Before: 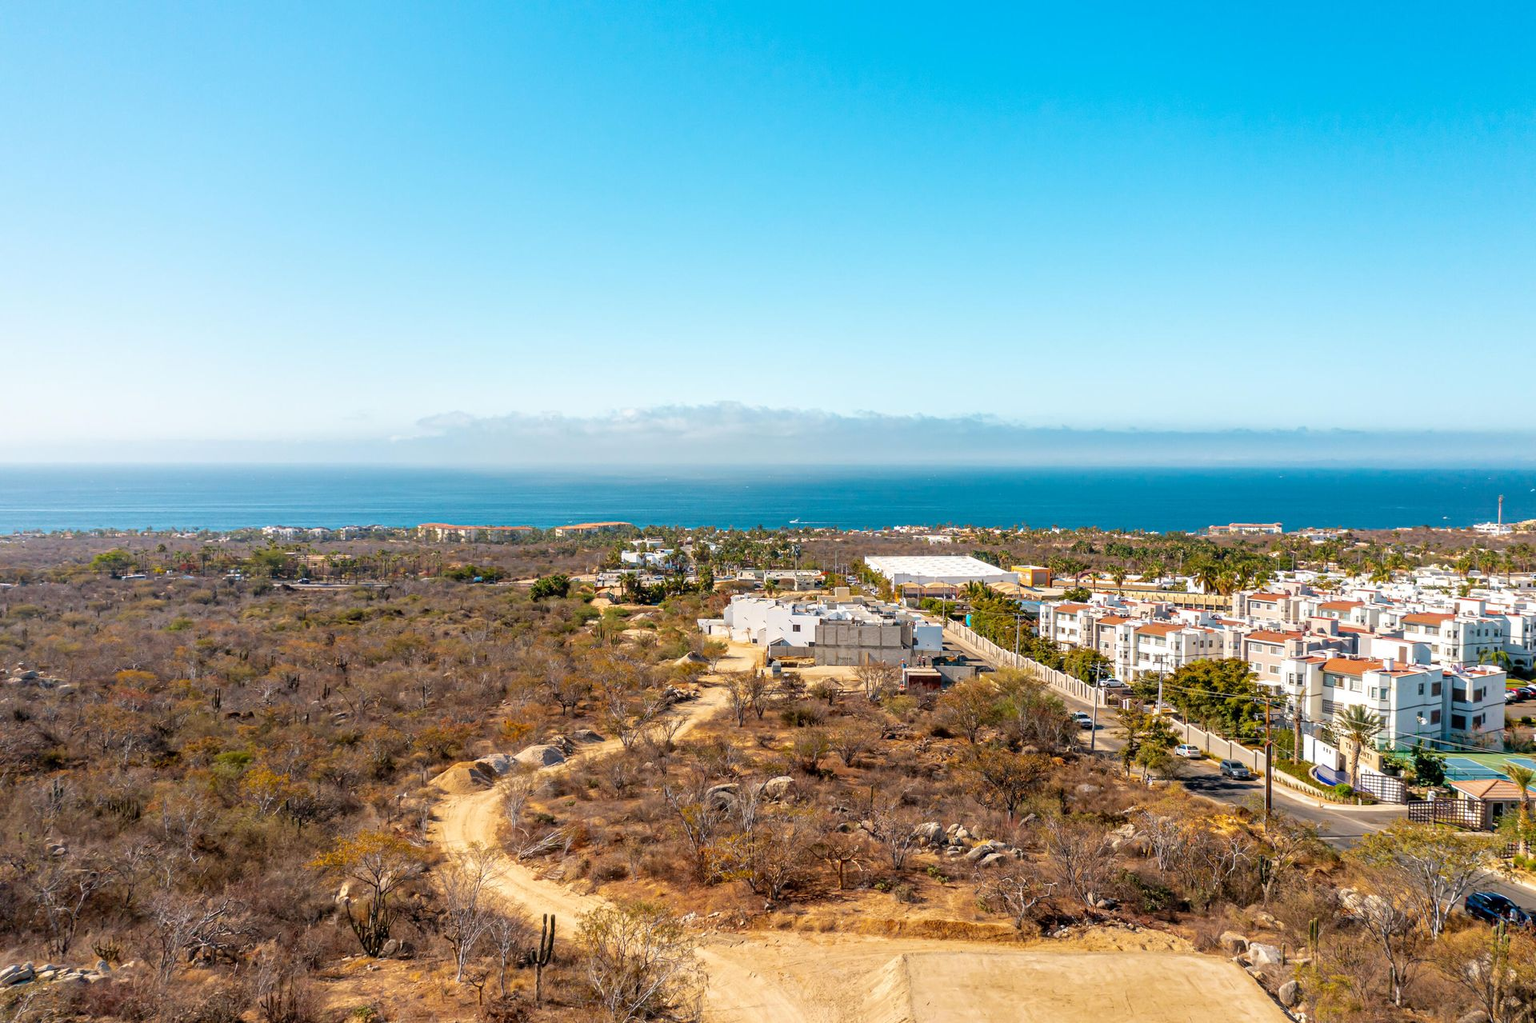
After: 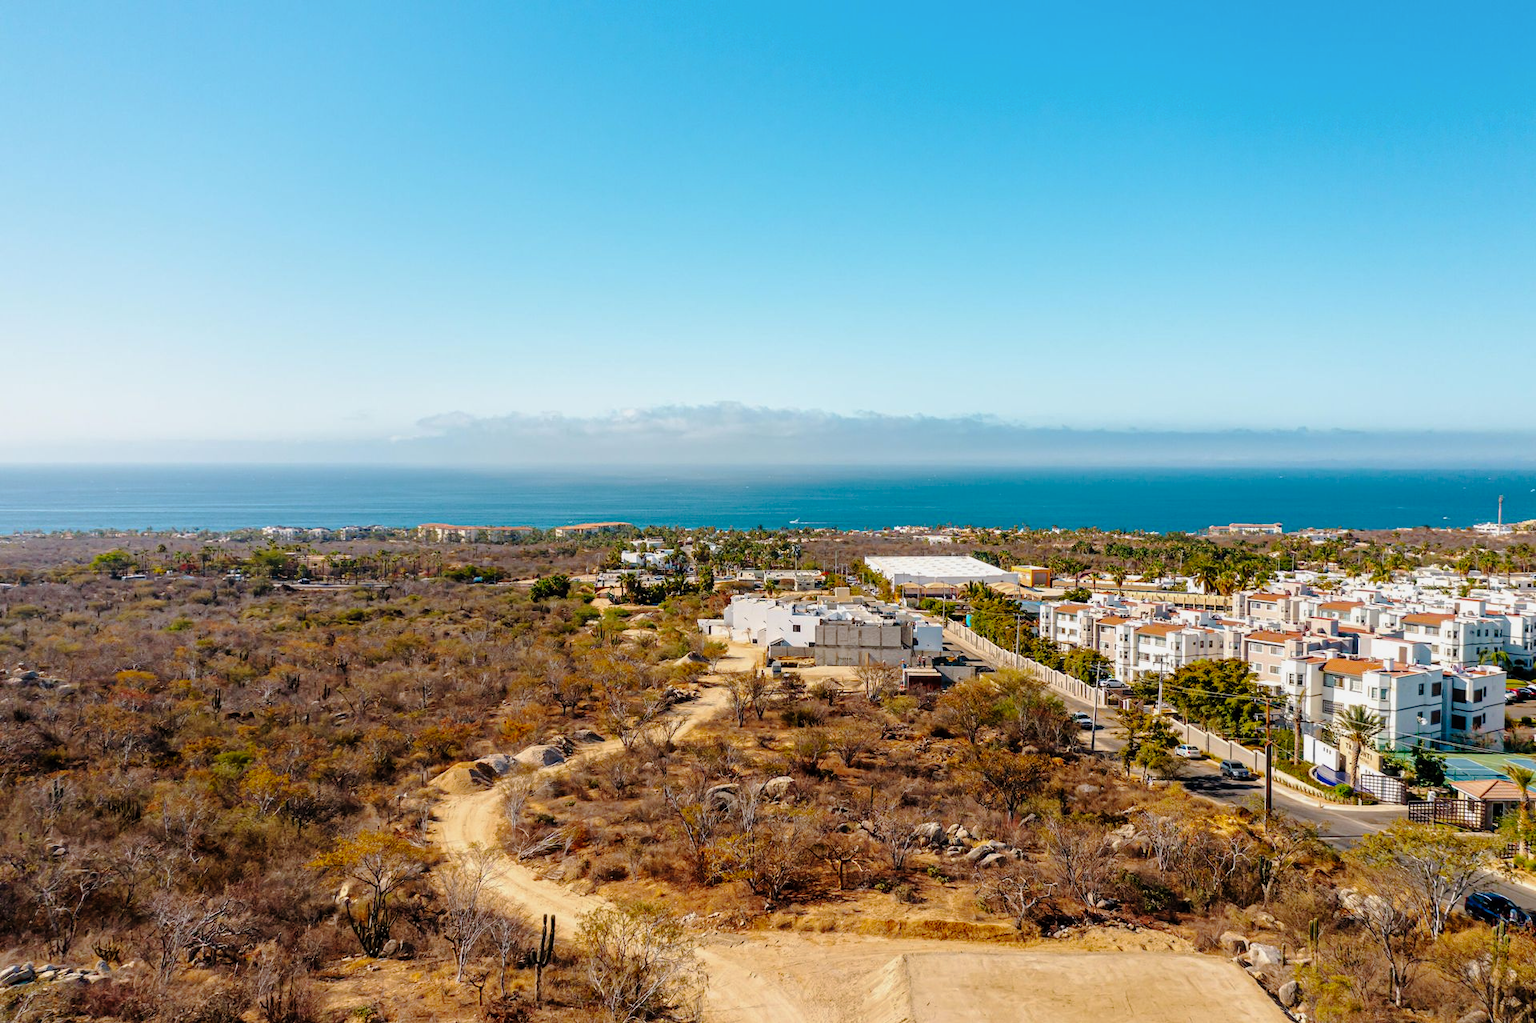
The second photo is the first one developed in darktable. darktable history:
tone curve: curves: ch0 [(0, 0) (0.181, 0.087) (0.498, 0.485) (0.78, 0.742) (0.993, 0.954)]; ch1 [(0, 0) (0.311, 0.149) (0.395, 0.349) (0.488, 0.477) (0.612, 0.641) (1, 1)]; ch2 [(0, 0) (0.5, 0.5) (0.638, 0.667) (1, 1)], preserve colors none
